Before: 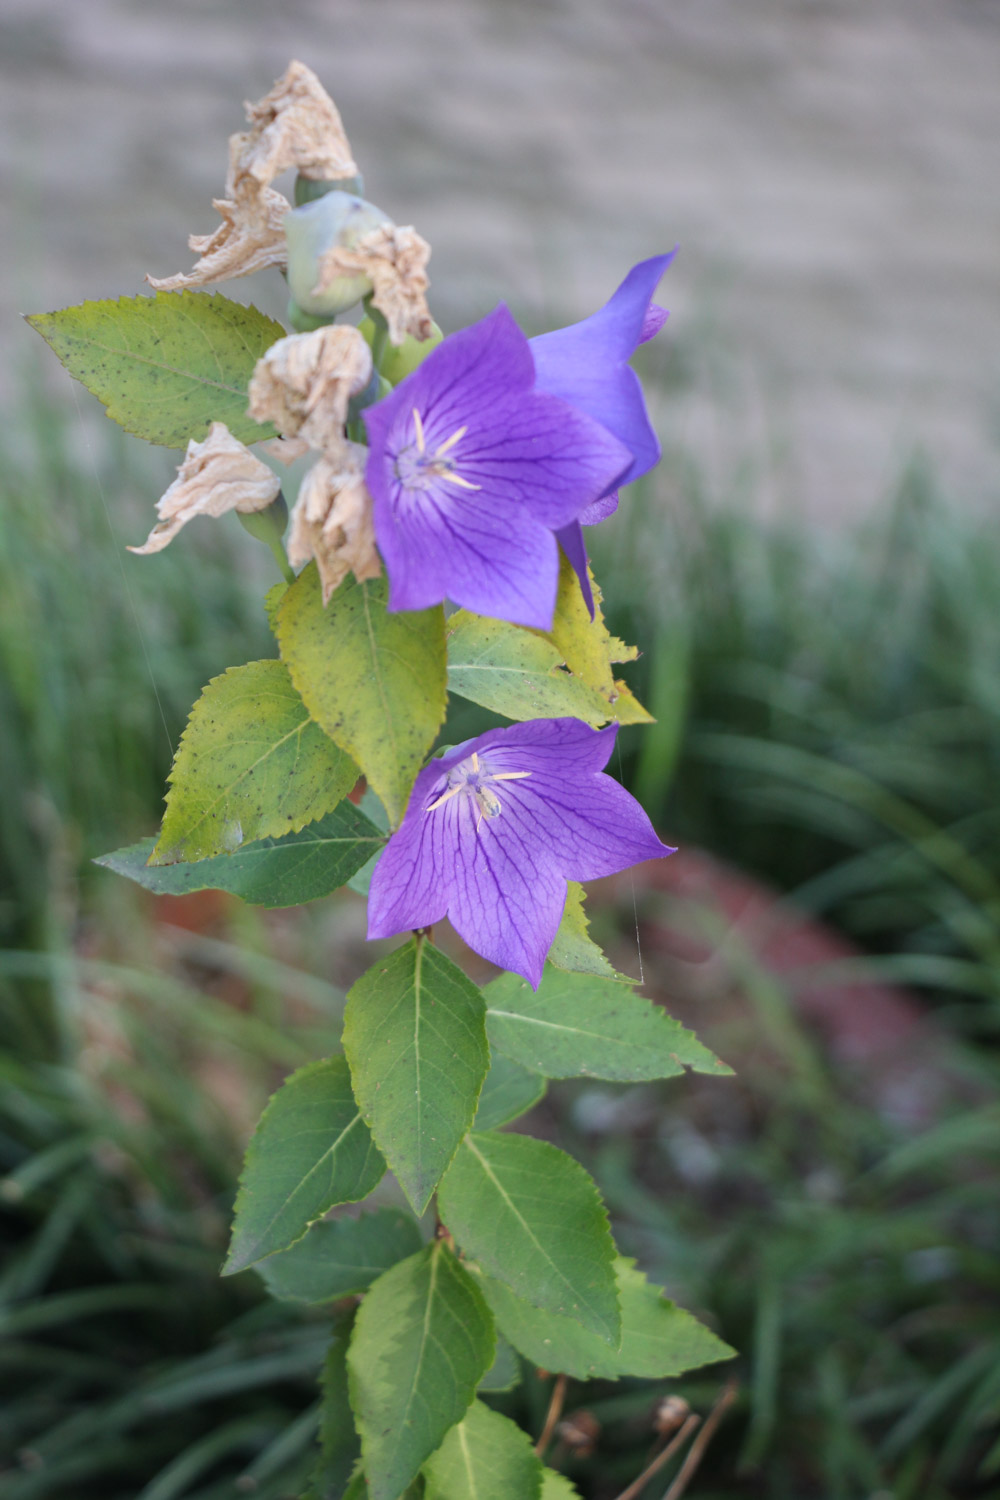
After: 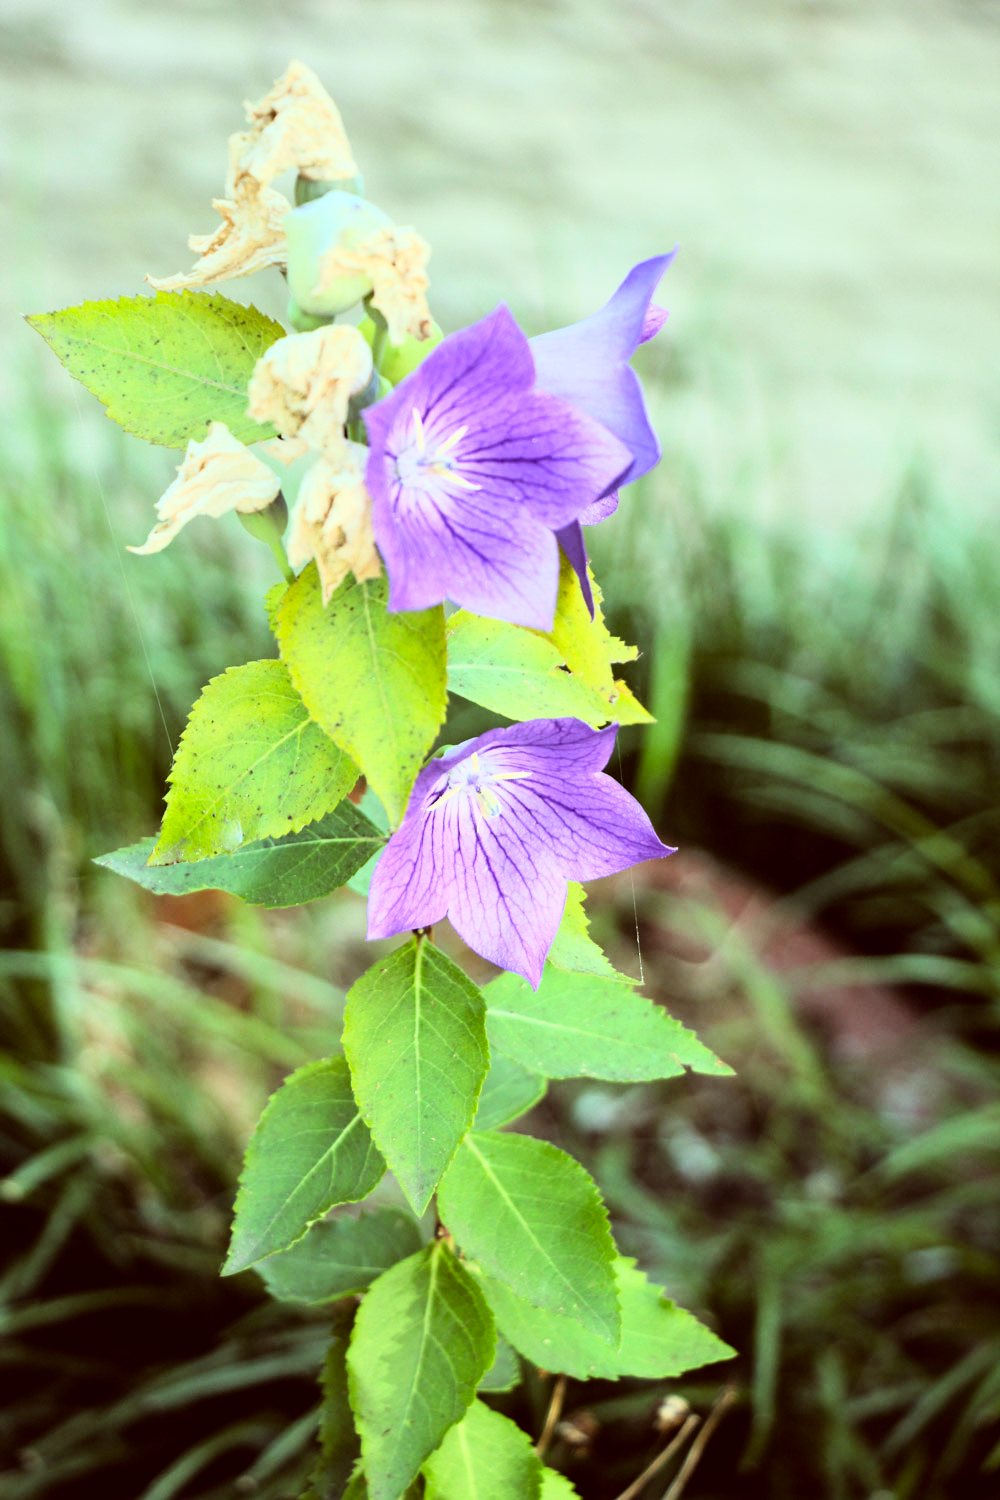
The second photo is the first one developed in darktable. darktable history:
color balance: lift [1, 1.015, 0.987, 0.985], gamma [1, 0.959, 1.042, 0.958], gain [0.927, 0.938, 1.072, 0.928], contrast 1.5%
rgb curve: curves: ch0 [(0, 0) (0.21, 0.15) (0.24, 0.21) (0.5, 0.75) (0.75, 0.96) (0.89, 0.99) (1, 1)]; ch1 [(0, 0.02) (0.21, 0.13) (0.25, 0.2) (0.5, 0.67) (0.75, 0.9) (0.89, 0.97) (1, 1)]; ch2 [(0, 0.02) (0.21, 0.13) (0.25, 0.2) (0.5, 0.67) (0.75, 0.9) (0.89, 0.97) (1, 1)], compensate middle gray true
